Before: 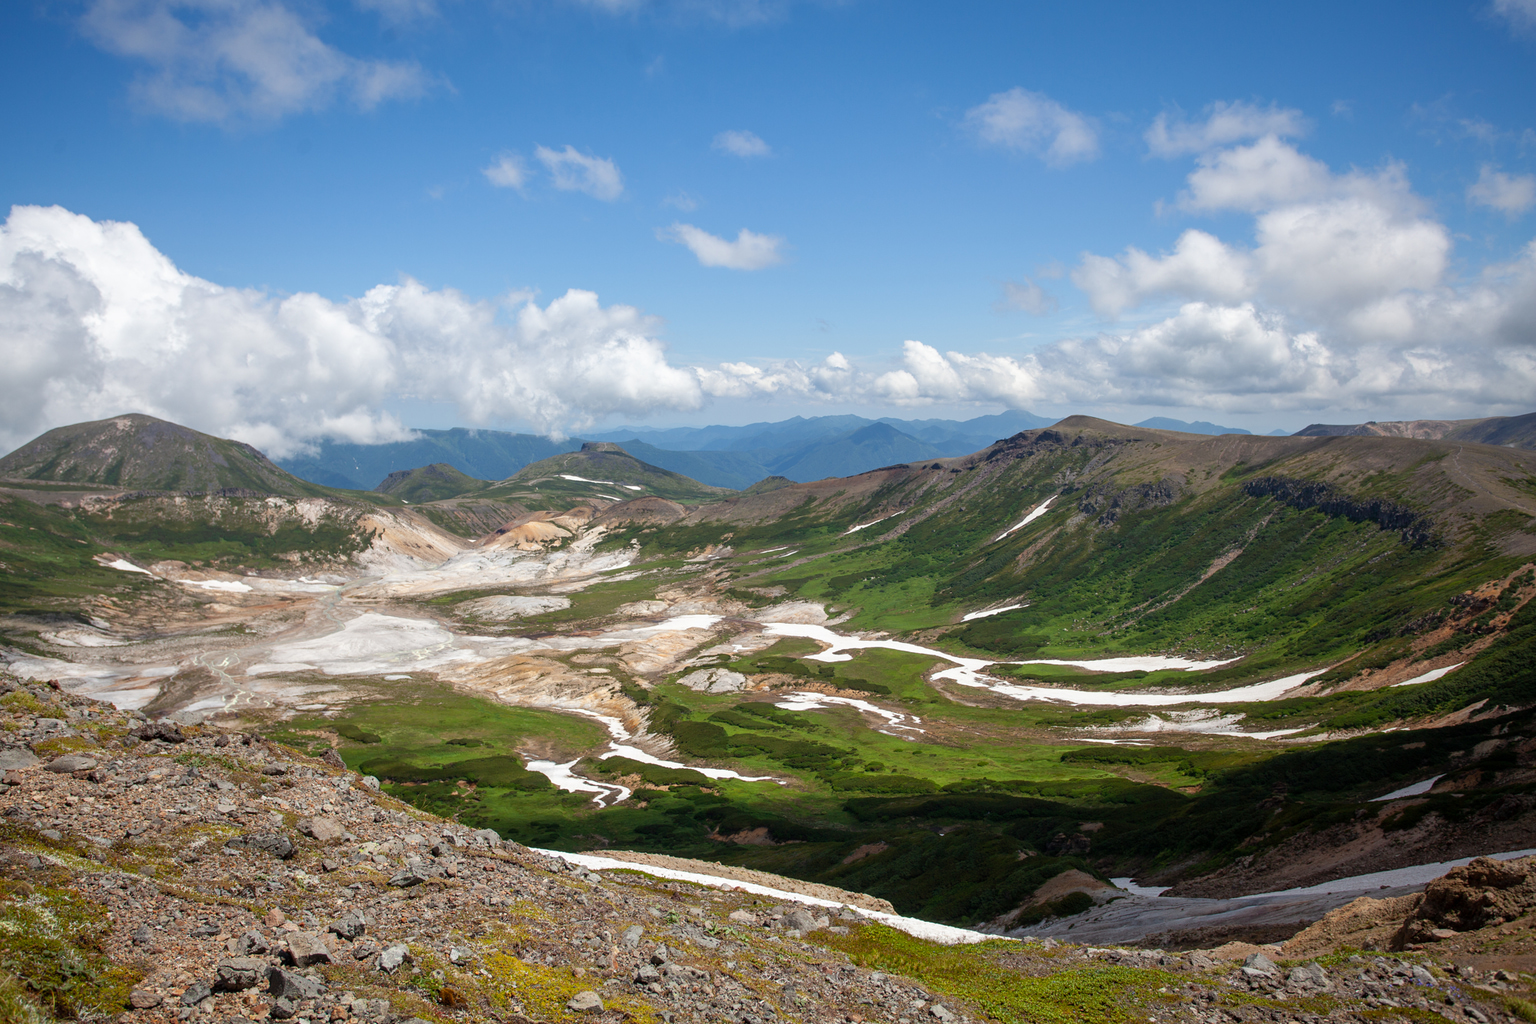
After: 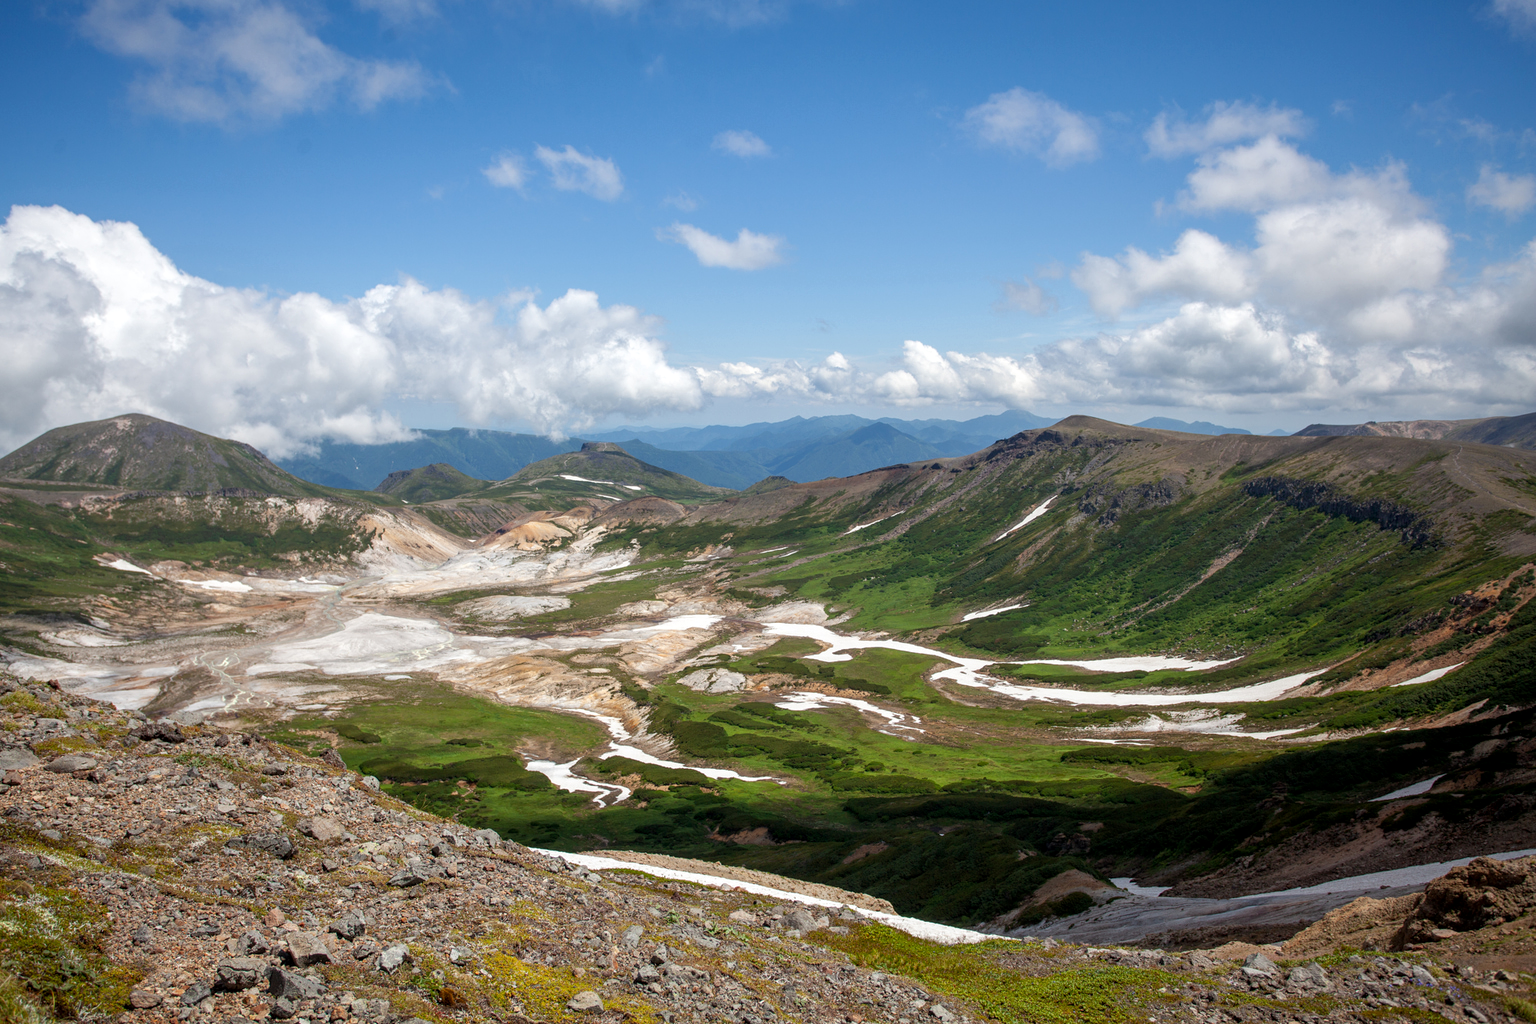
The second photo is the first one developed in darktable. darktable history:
local contrast: highlights 100%, shadows 100%, detail 120%, midtone range 0.2
base curve: preserve colors none
